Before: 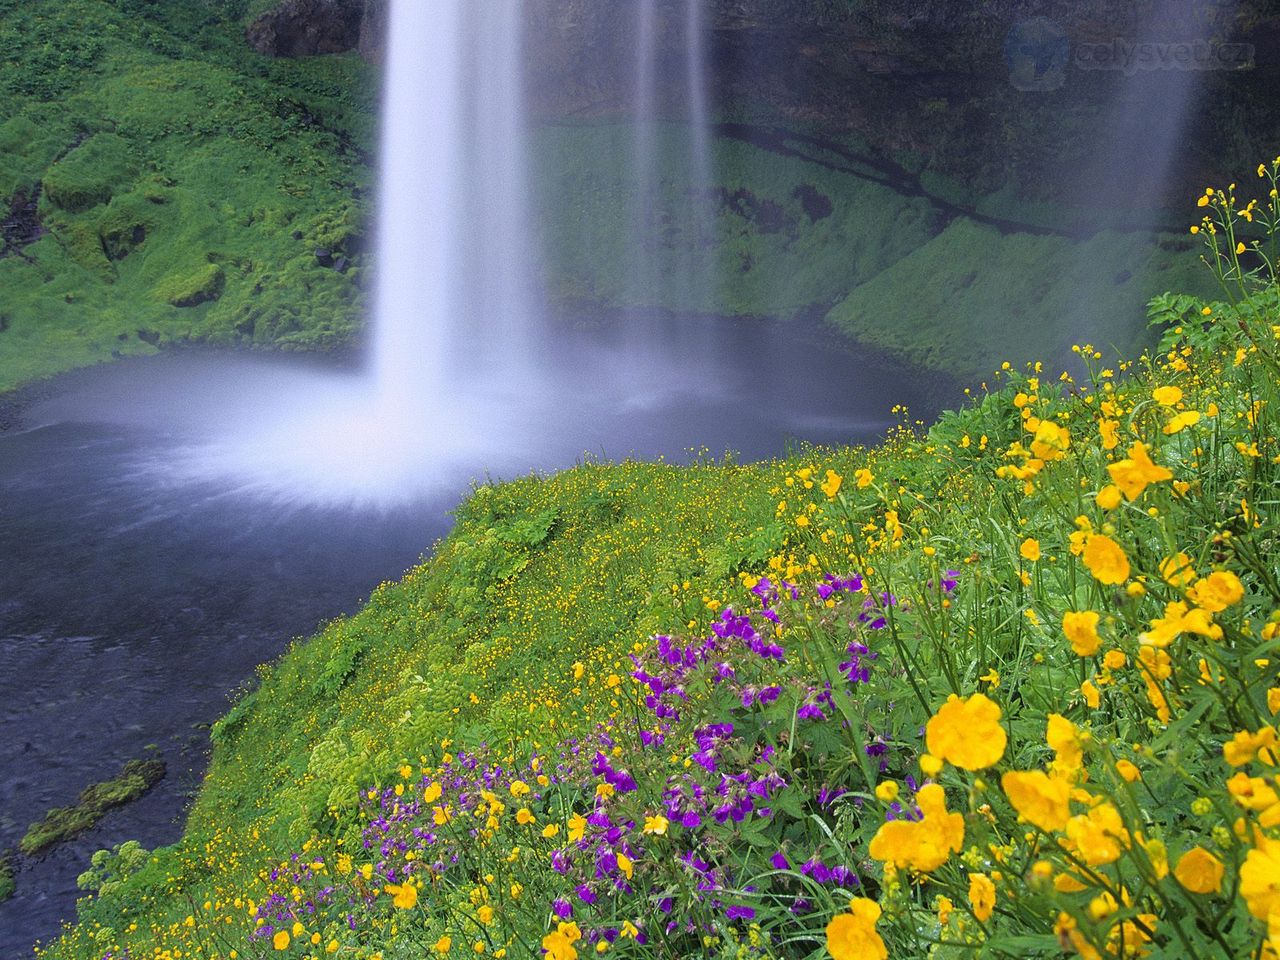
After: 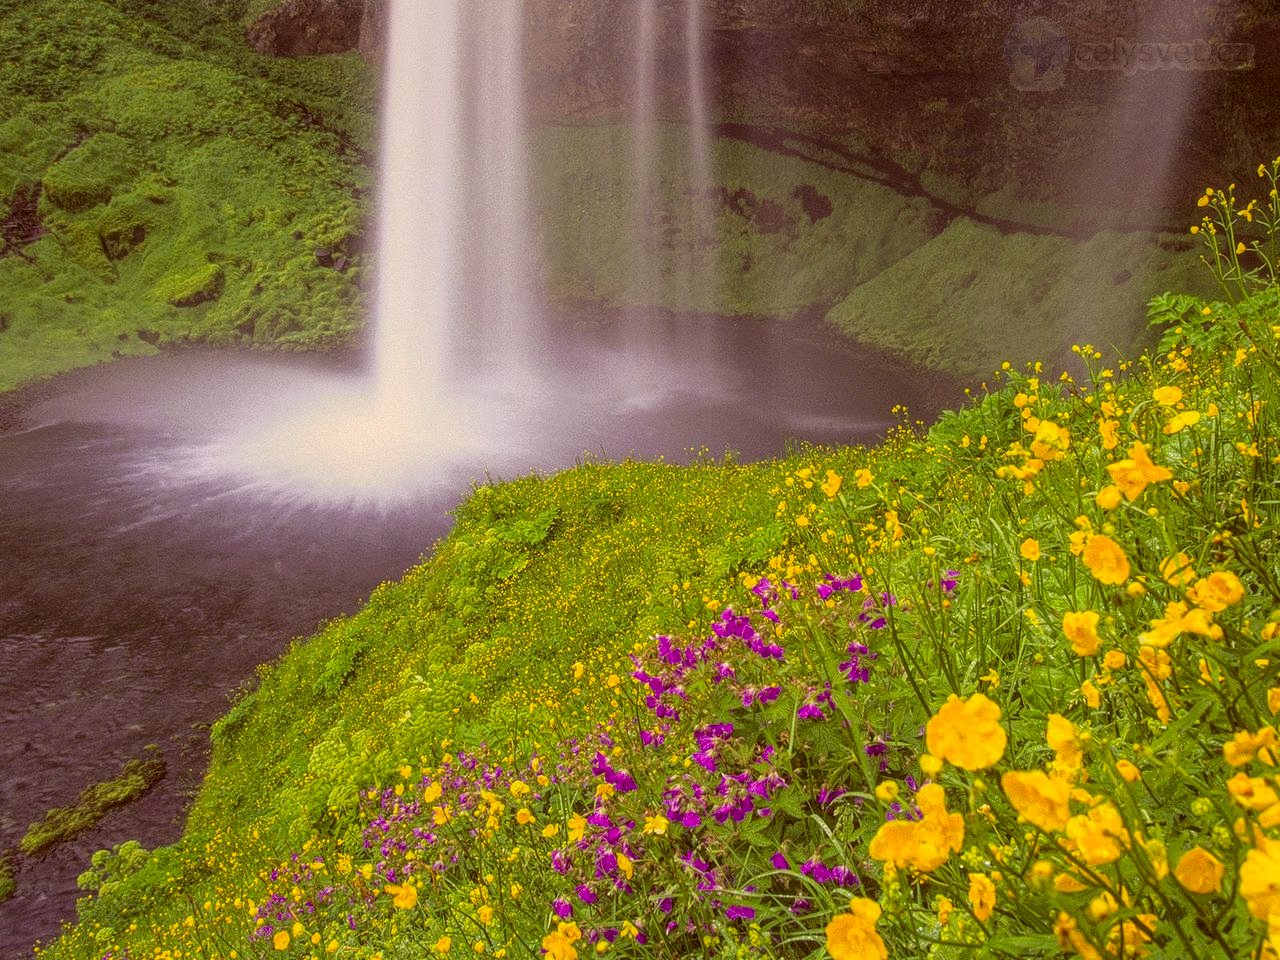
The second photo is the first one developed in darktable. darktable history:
local contrast: highlights 66%, shadows 33%, detail 166%, midtone range 0.2
color correction: highlights a* 0.976, highlights b* 24.8, shadows a* 15.91, shadows b* 24.63
